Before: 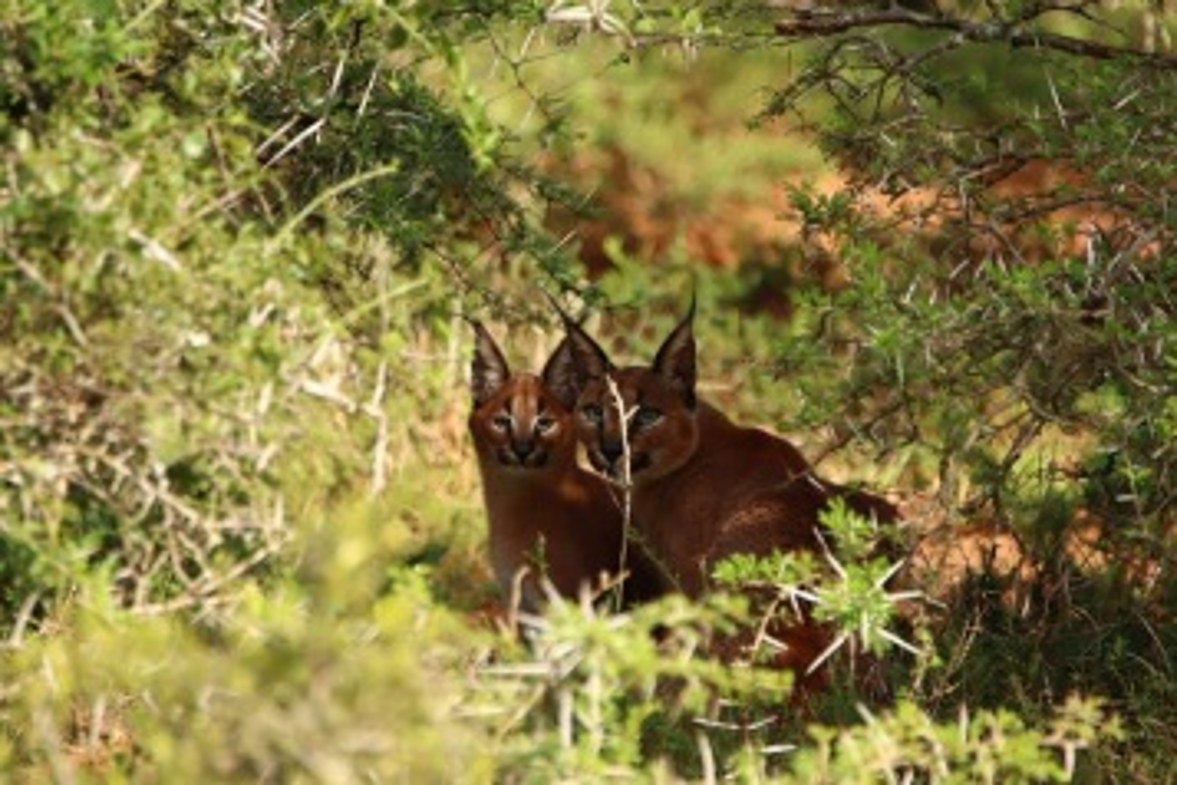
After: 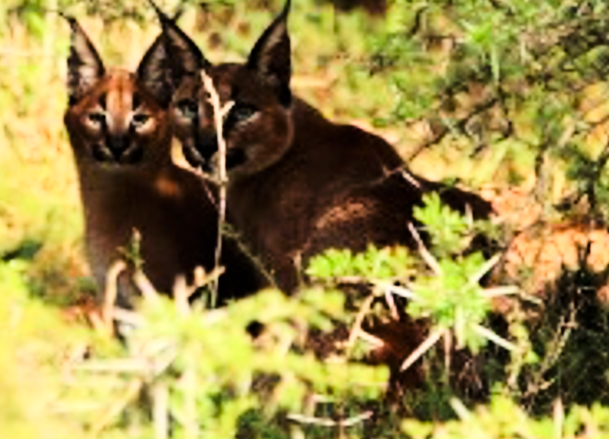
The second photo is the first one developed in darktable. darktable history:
crop: left 34.479%, top 38.822%, right 13.718%, bottom 5.172%
tone curve: curves: ch0 [(0, 0) (0.004, 0) (0.133, 0.071) (0.325, 0.456) (0.832, 0.957) (1, 1)], color space Lab, linked channels, preserve colors none
